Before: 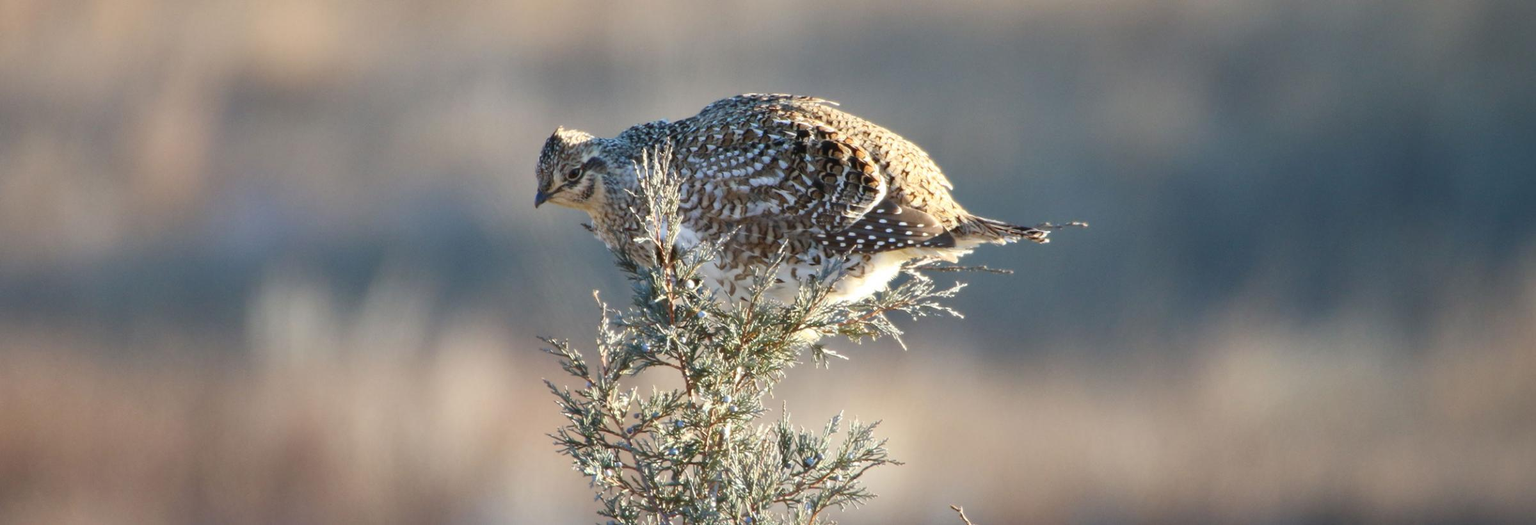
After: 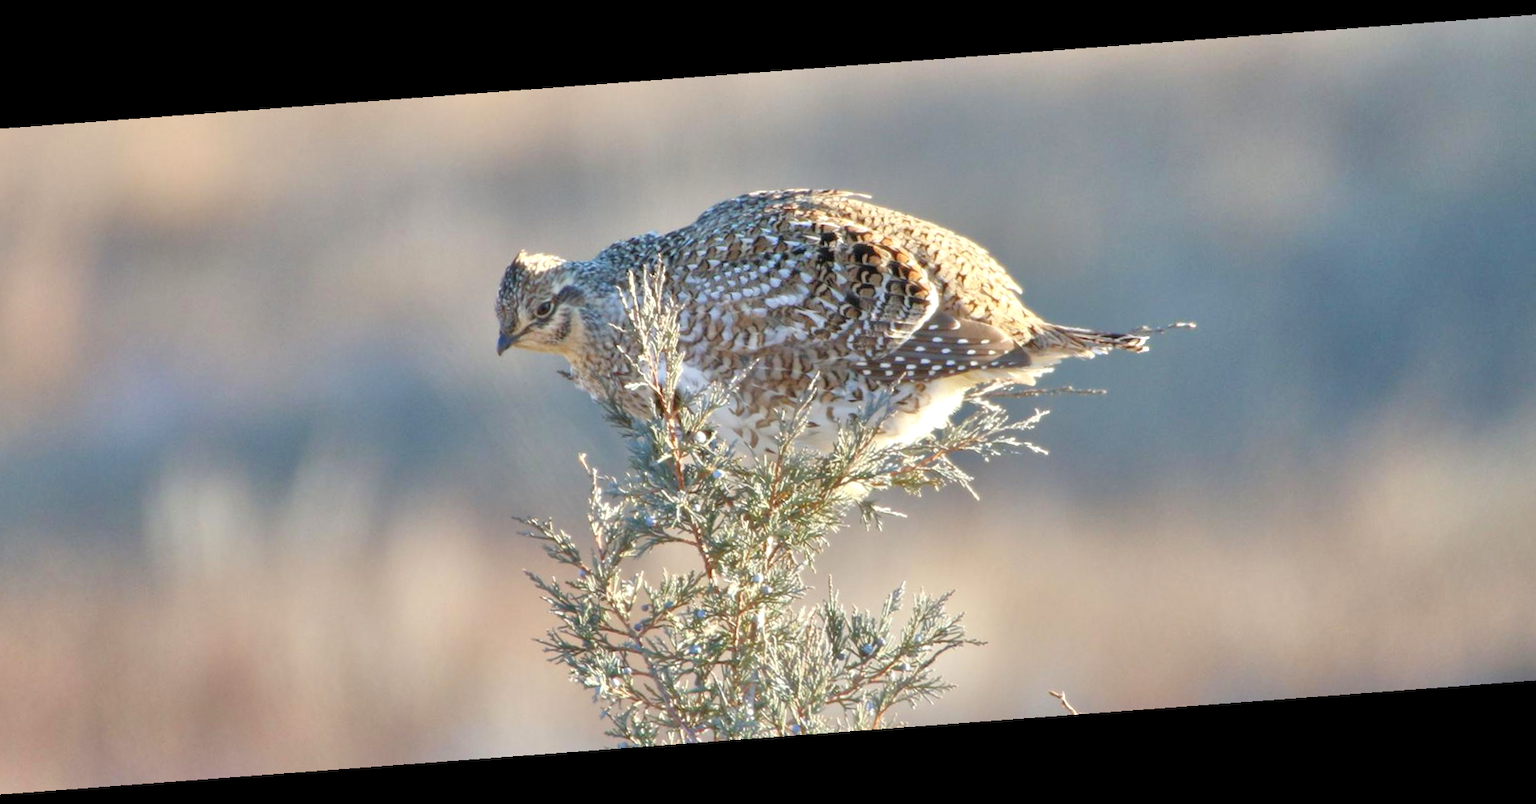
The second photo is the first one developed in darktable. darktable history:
rotate and perspective: rotation -4.25°, automatic cropping off
tone equalizer: -7 EV 0.15 EV, -6 EV 0.6 EV, -5 EV 1.15 EV, -4 EV 1.33 EV, -3 EV 1.15 EV, -2 EV 0.6 EV, -1 EV 0.15 EV, mask exposure compensation -0.5 EV
crop: left 9.88%, right 12.664%
